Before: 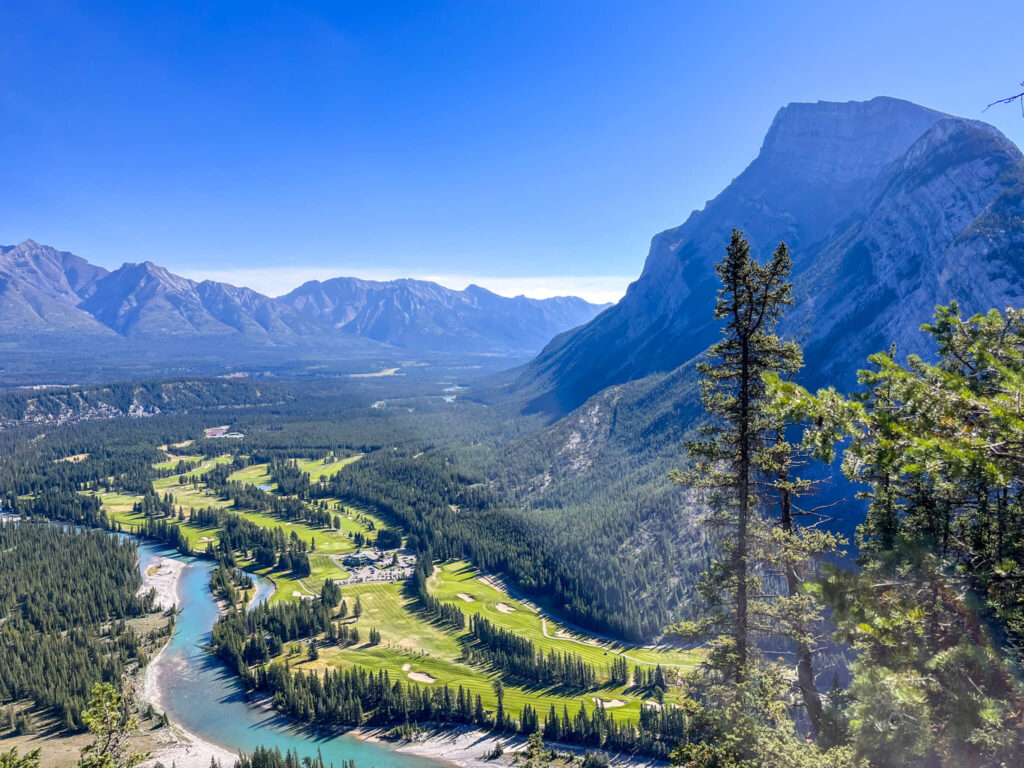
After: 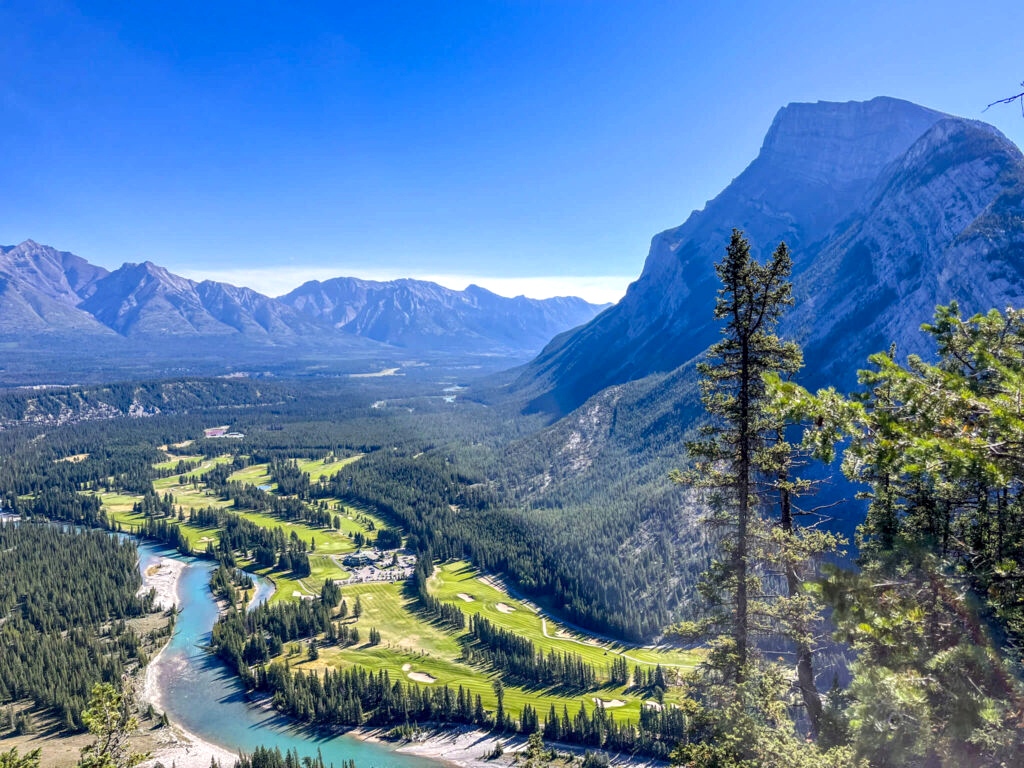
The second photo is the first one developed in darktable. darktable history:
exposure: black level correction -0.001, exposure 0.08 EV, compensate exposure bias true, compensate highlight preservation false
haze removal: strength 0.122, distance 0.253, compatibility mode true, adaptive false
local contrast: highlights 105%, shadows 100%, detail 120%, midtone range 0.2
